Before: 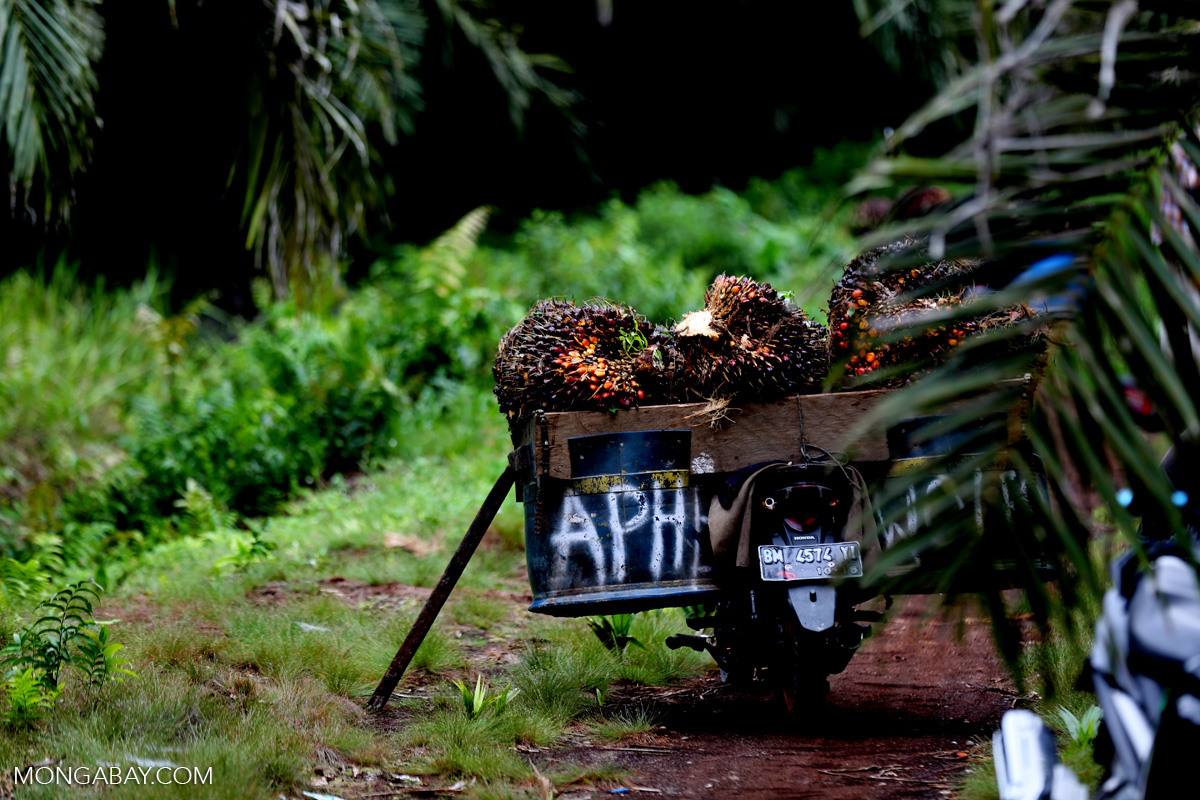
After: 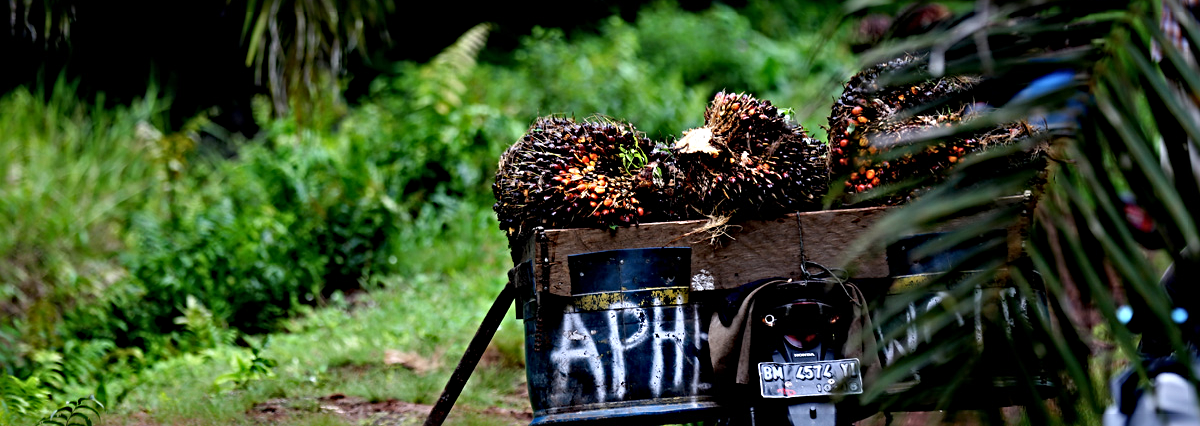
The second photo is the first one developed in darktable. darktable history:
sharpen: radius 4.836
crop and rotate: top 23.053%, bottom 23.654%
